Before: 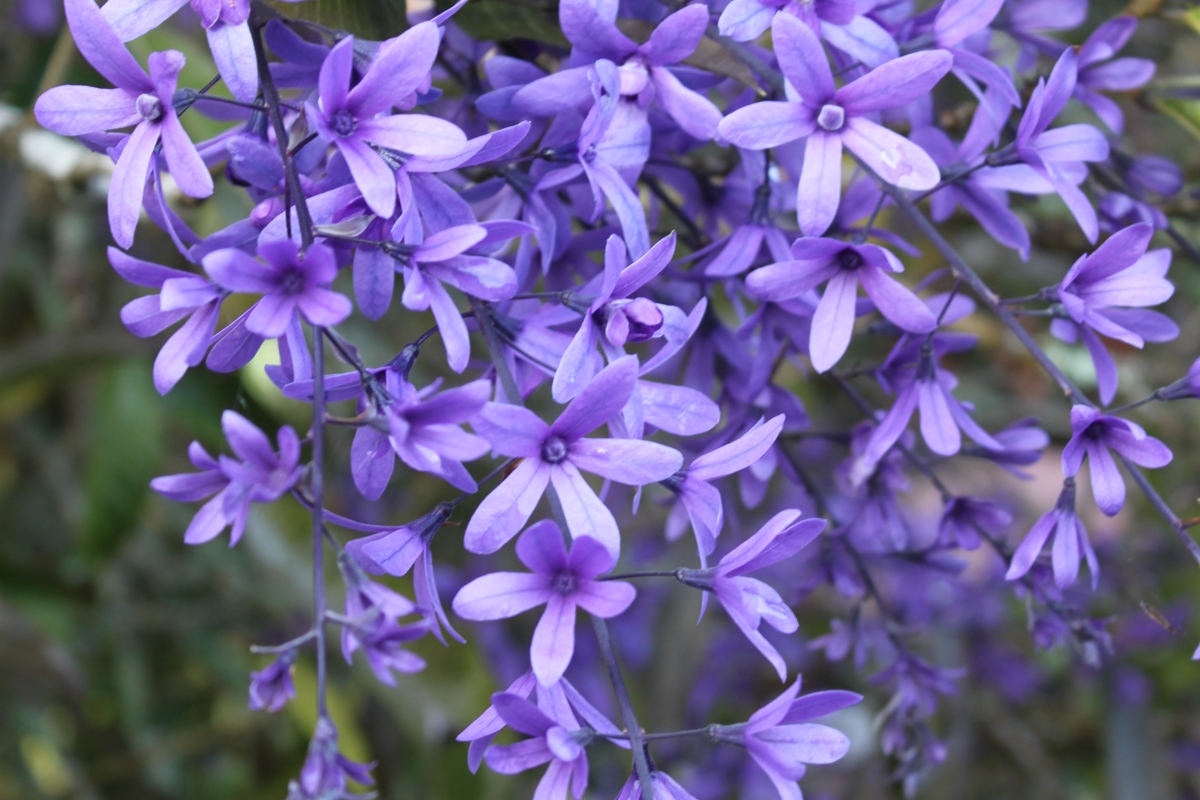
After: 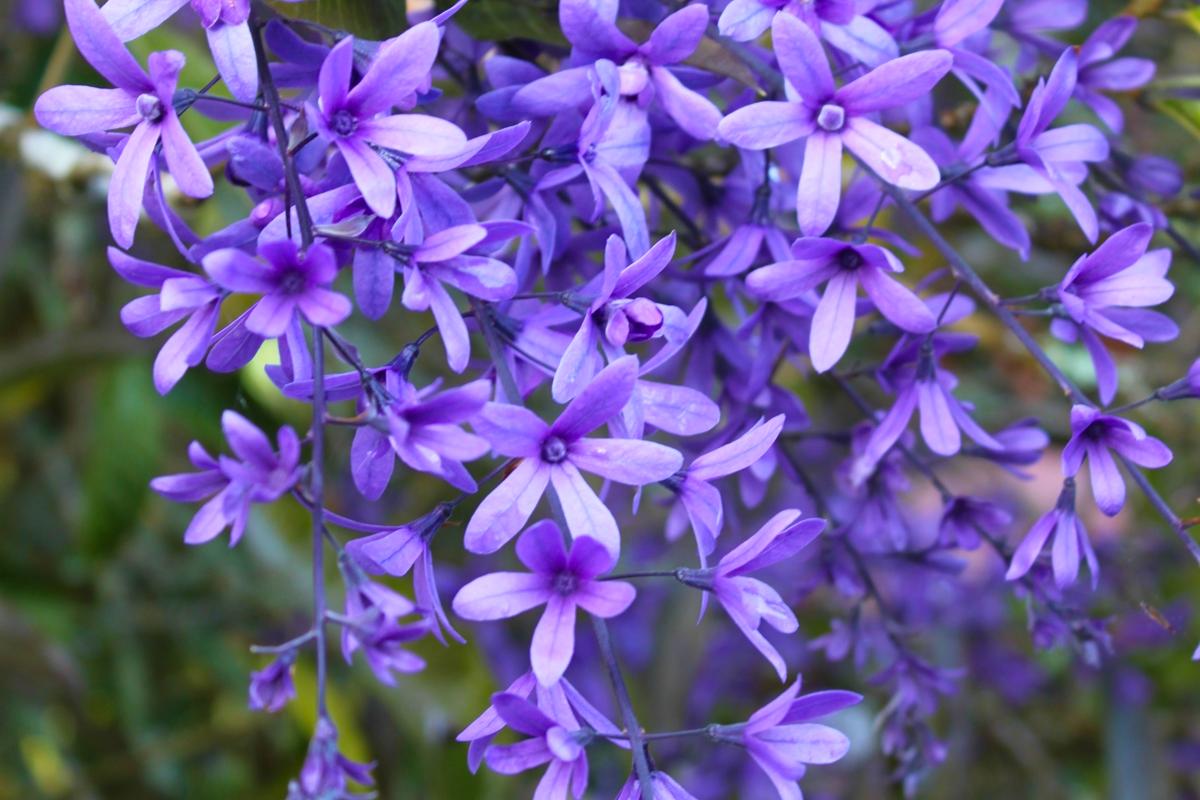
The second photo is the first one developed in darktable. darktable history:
color balance rgb: perceptual saturation grading › global saturation 25%, global vibrance 20%
exposure: black level correction 0, compensate exposure bias true, compensate highlight preservation false
velvia: on, module defaults
